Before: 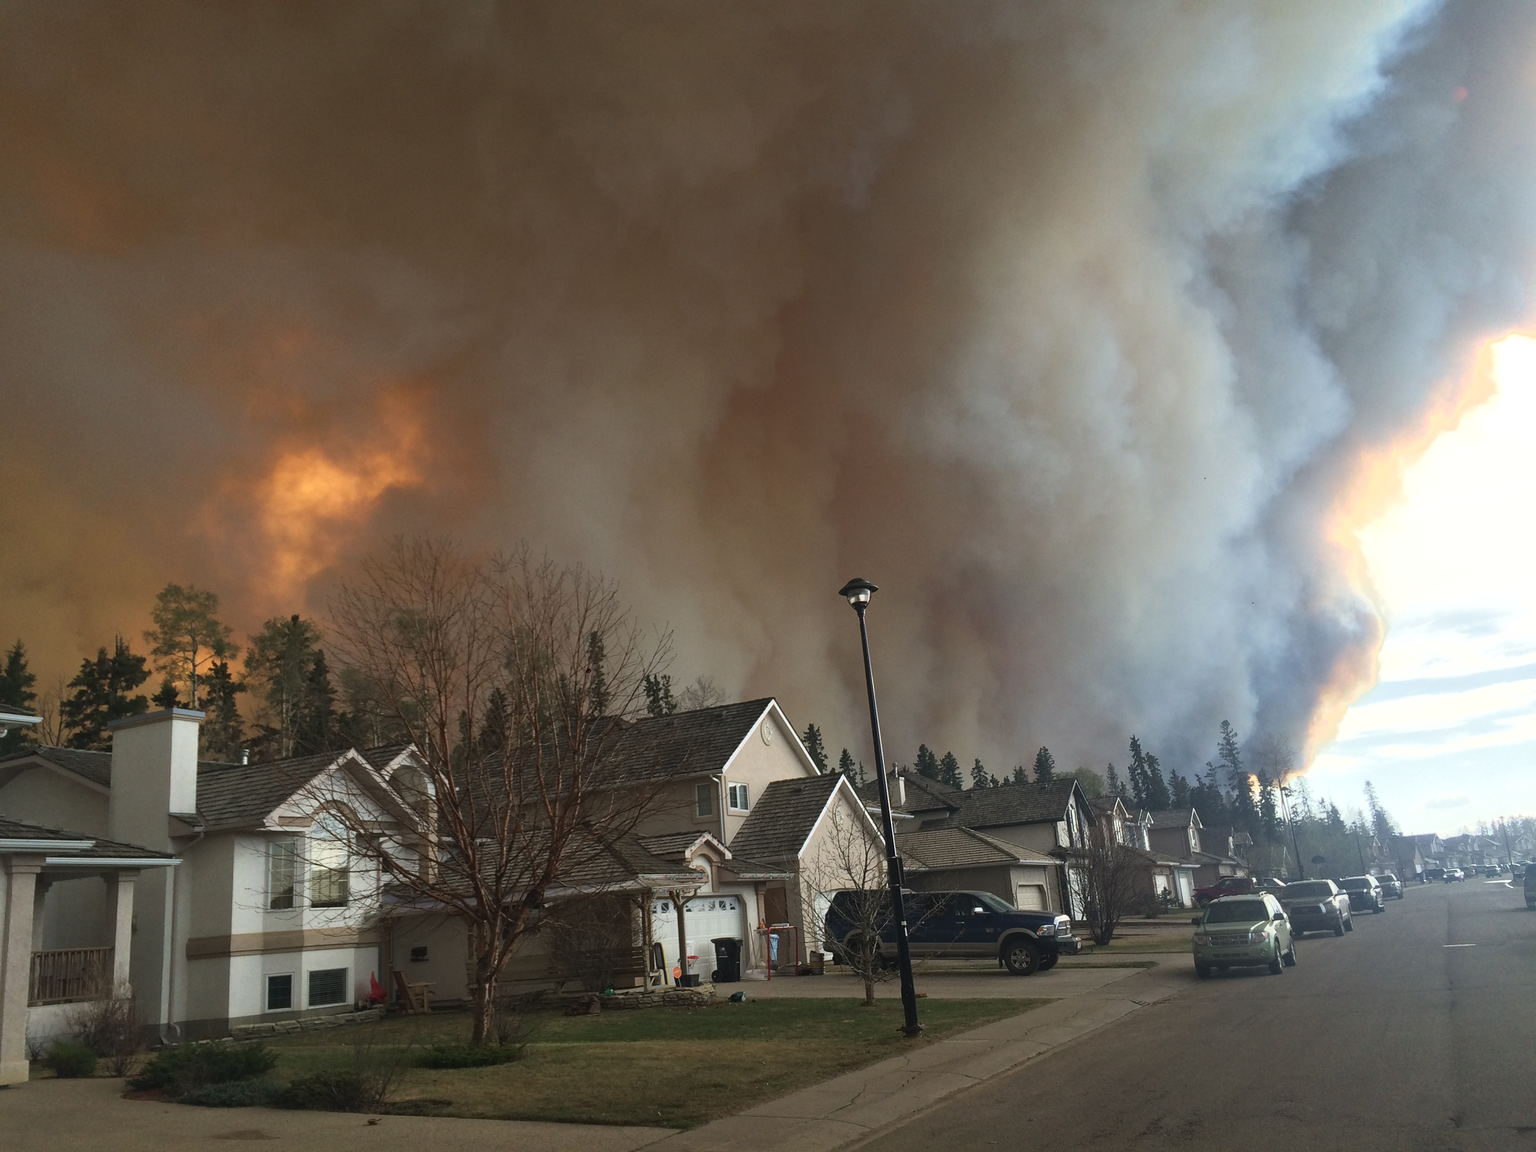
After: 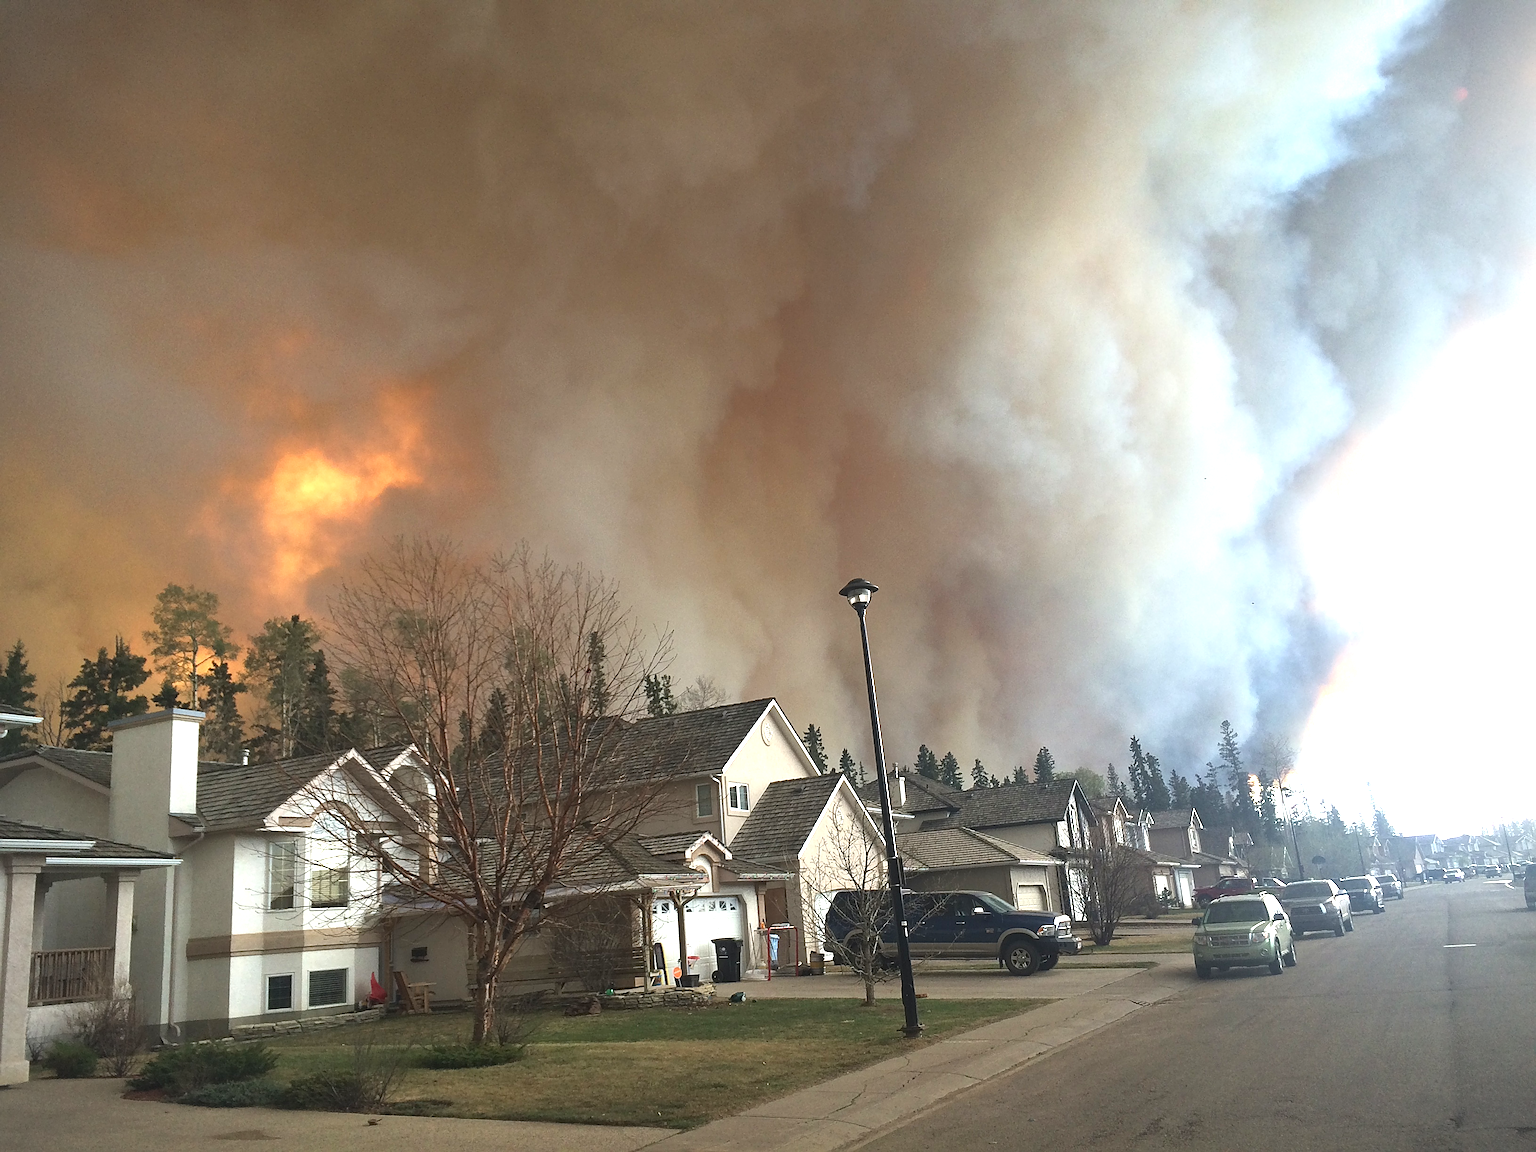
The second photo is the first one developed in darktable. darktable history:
exposure: black level correction 0, exposure 1.1 EV, compensate exposure bias true, compensate highlight preservation false
vignetting: fall-off start 91.19%
sharpen: on, module defaults
